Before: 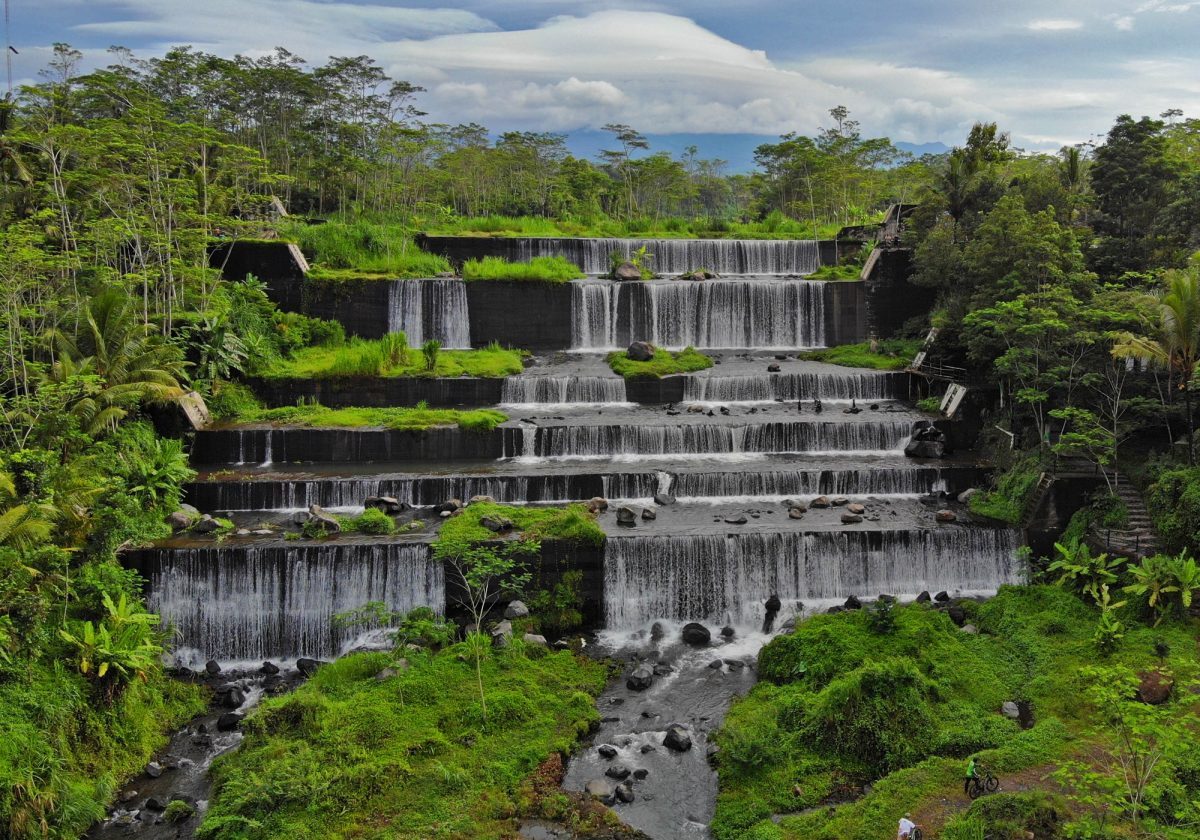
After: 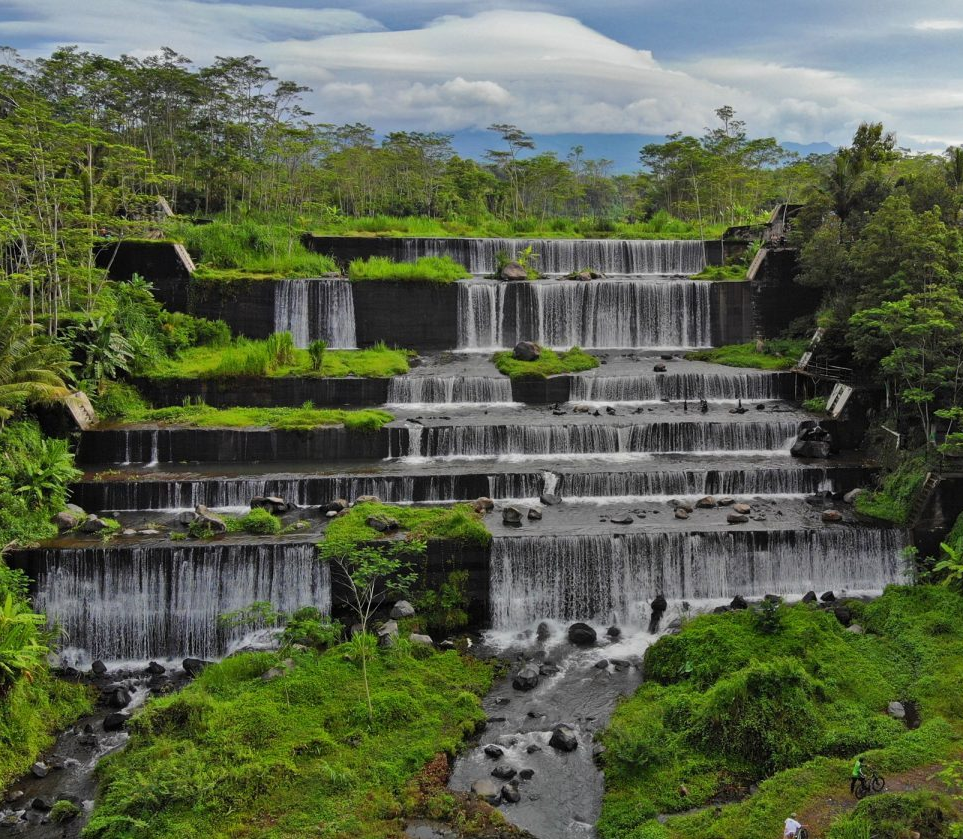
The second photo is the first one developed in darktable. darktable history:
crop and rotate: left 9.523%, right 10.169%
